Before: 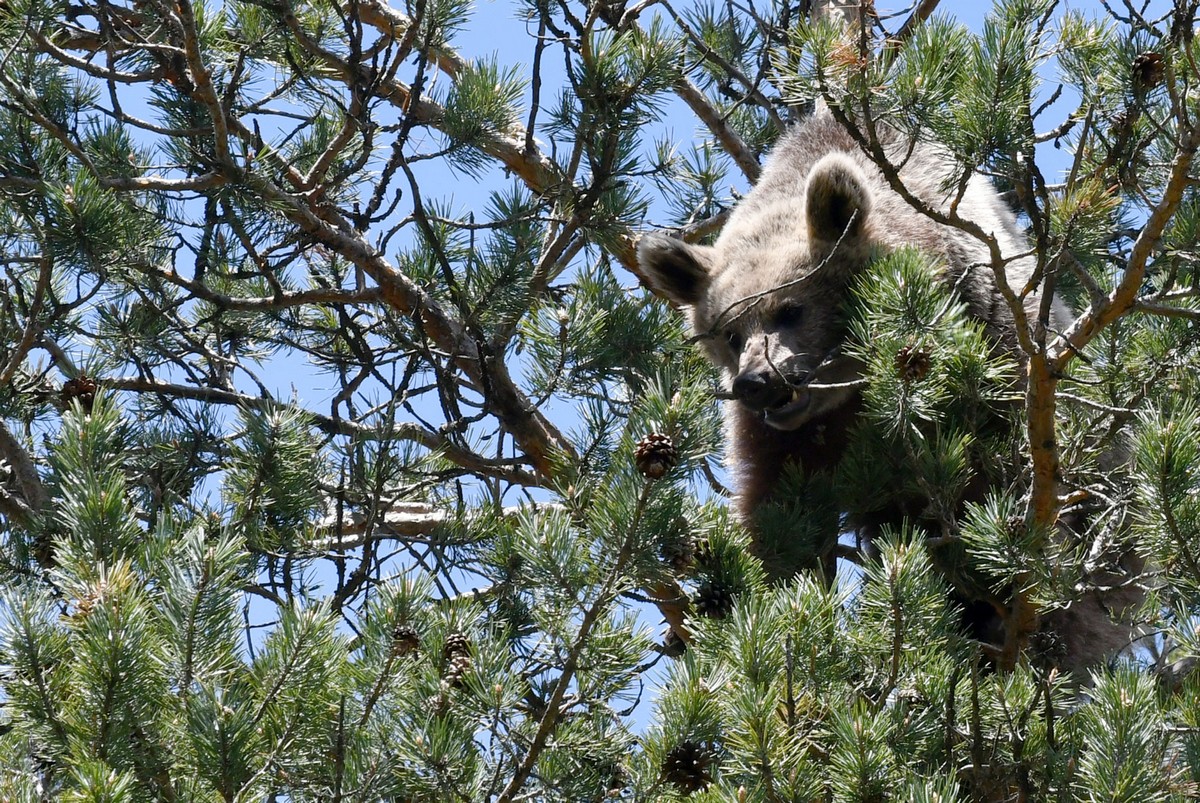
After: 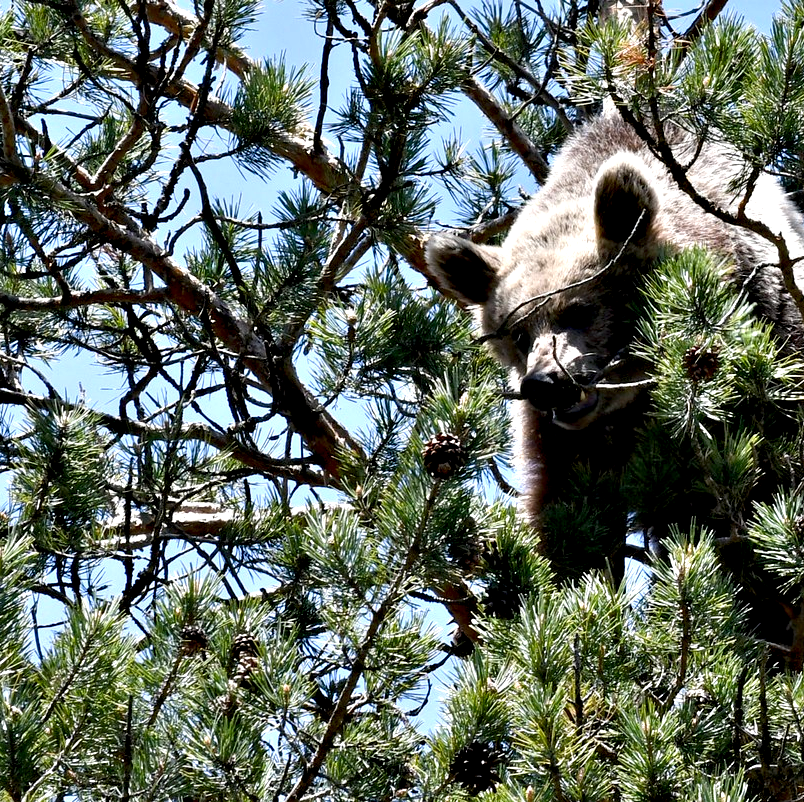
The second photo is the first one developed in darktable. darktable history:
crop and rotate: left 17.69%, right 15.256%
color correction: highlights b* 0.033, saturation 1.09
contrast equalizer: octaves 7, y [[0.6 ×6], [0.55 ×6], [0 ×6], [0 ×6], [0 ×6]]
exposure: black level correction 0.005, exposure 0.002 EV, compensate highlight preservation false
